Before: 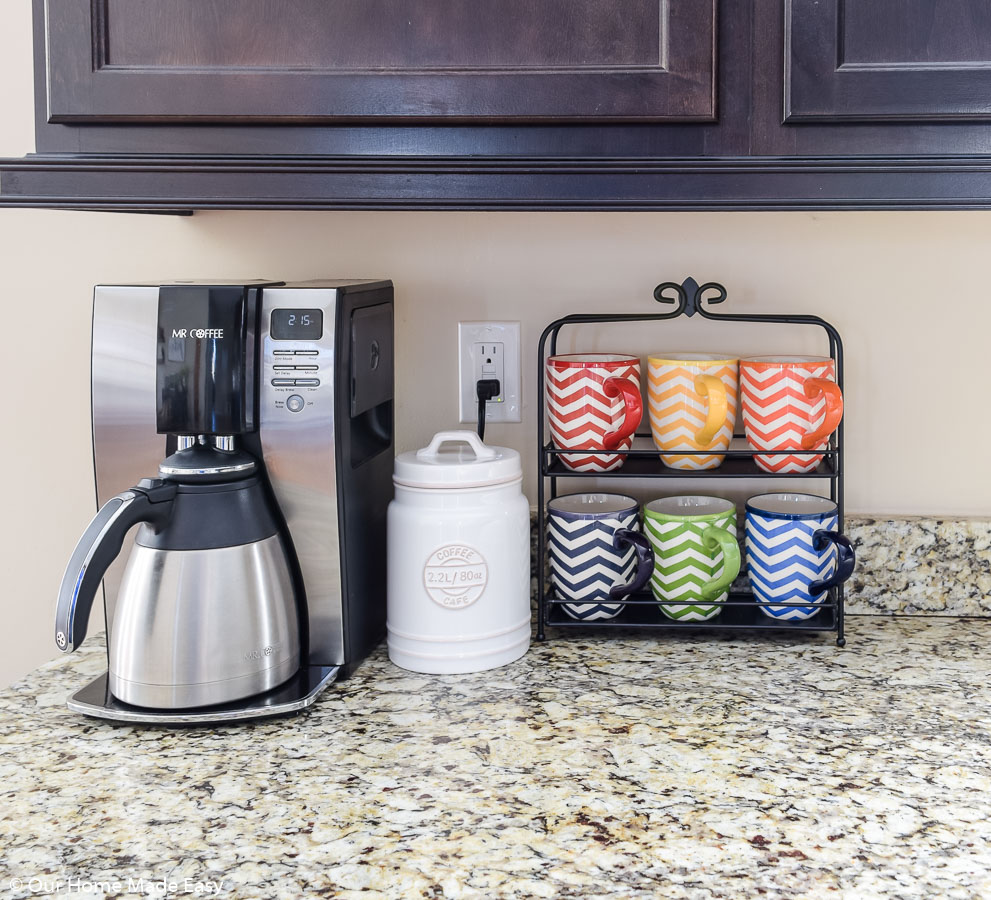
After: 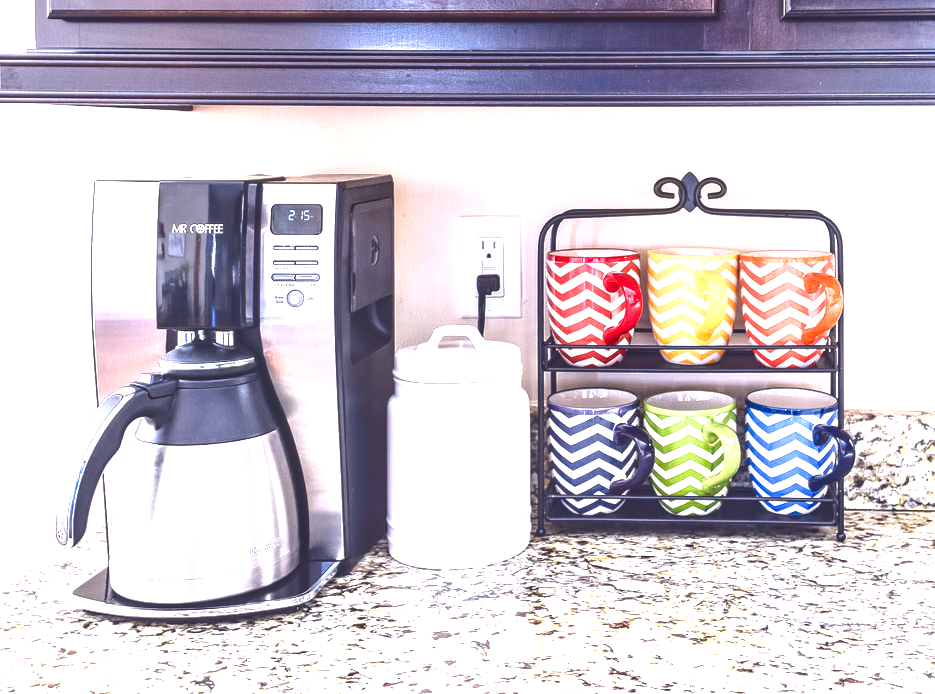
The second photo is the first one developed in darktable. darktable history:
exposure: black level correction 0, exposure 1.762 EV, compensate highlight preservation false
crop and rotate: angle 0.033°, top 11.7%, right 5.543%, bottom 11.118%
shadows and highlights: shadows -20.61, white point adjustment -1.99, highlights -34.93
tone curve: curves: ch0 [(0, 0.142) (0.384, 0.314) (0.752, 0.711) (0.991, 0.95)]; ch1 [(0.006, 0.129) (0.346, 0.384) (1, 1)]; ch2 [(0.003, 0.057) (0.261, 0.248) (1, 1)], color space Lab, independent channels, preserve colors none
local contrast: on, module defaults
